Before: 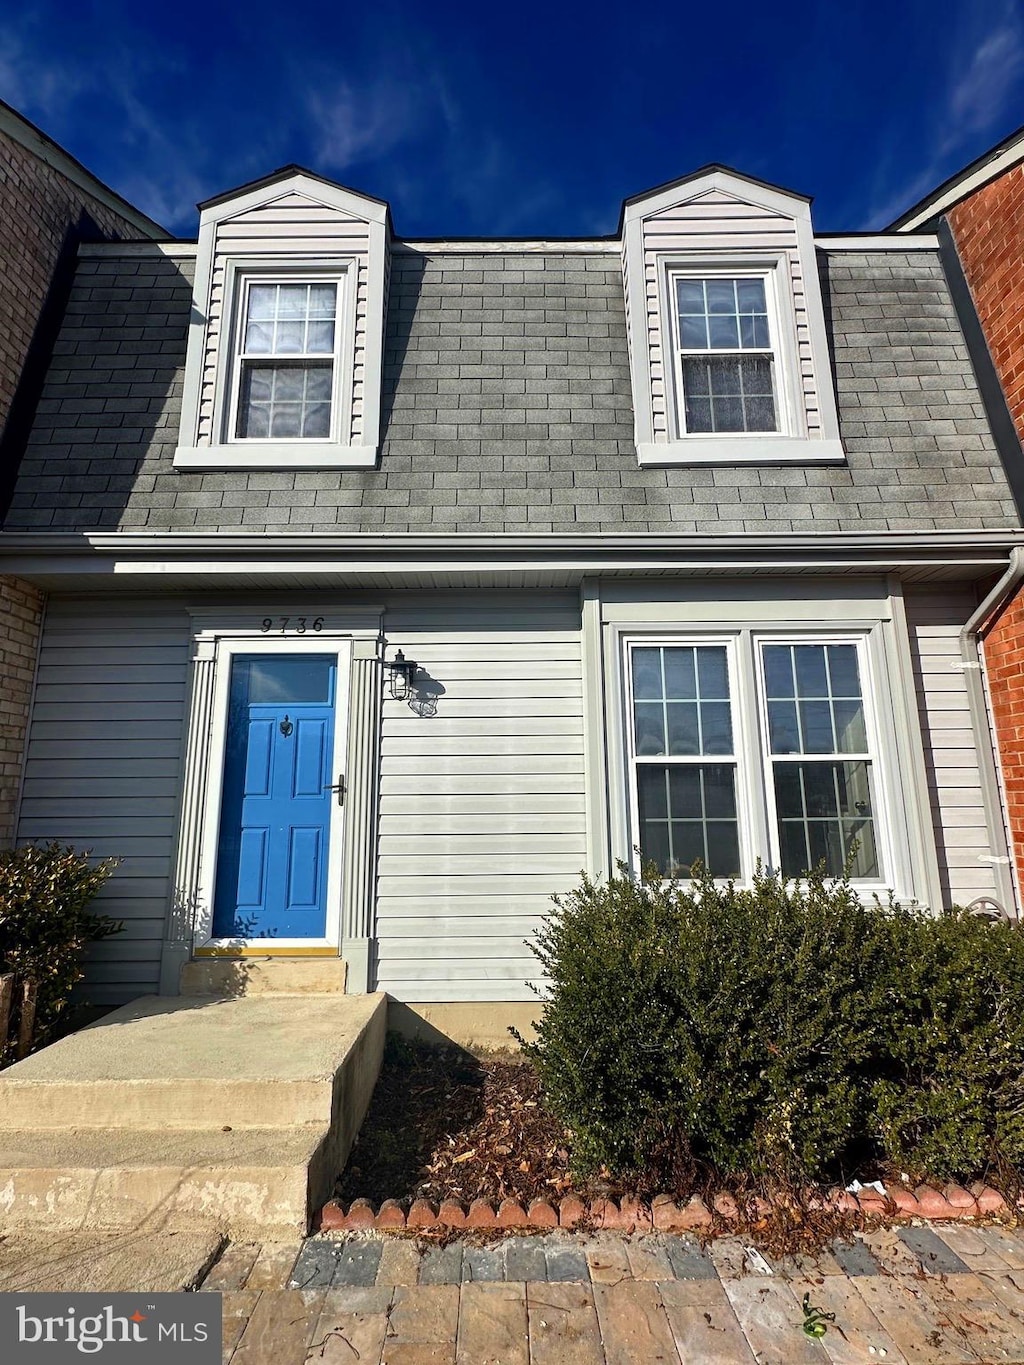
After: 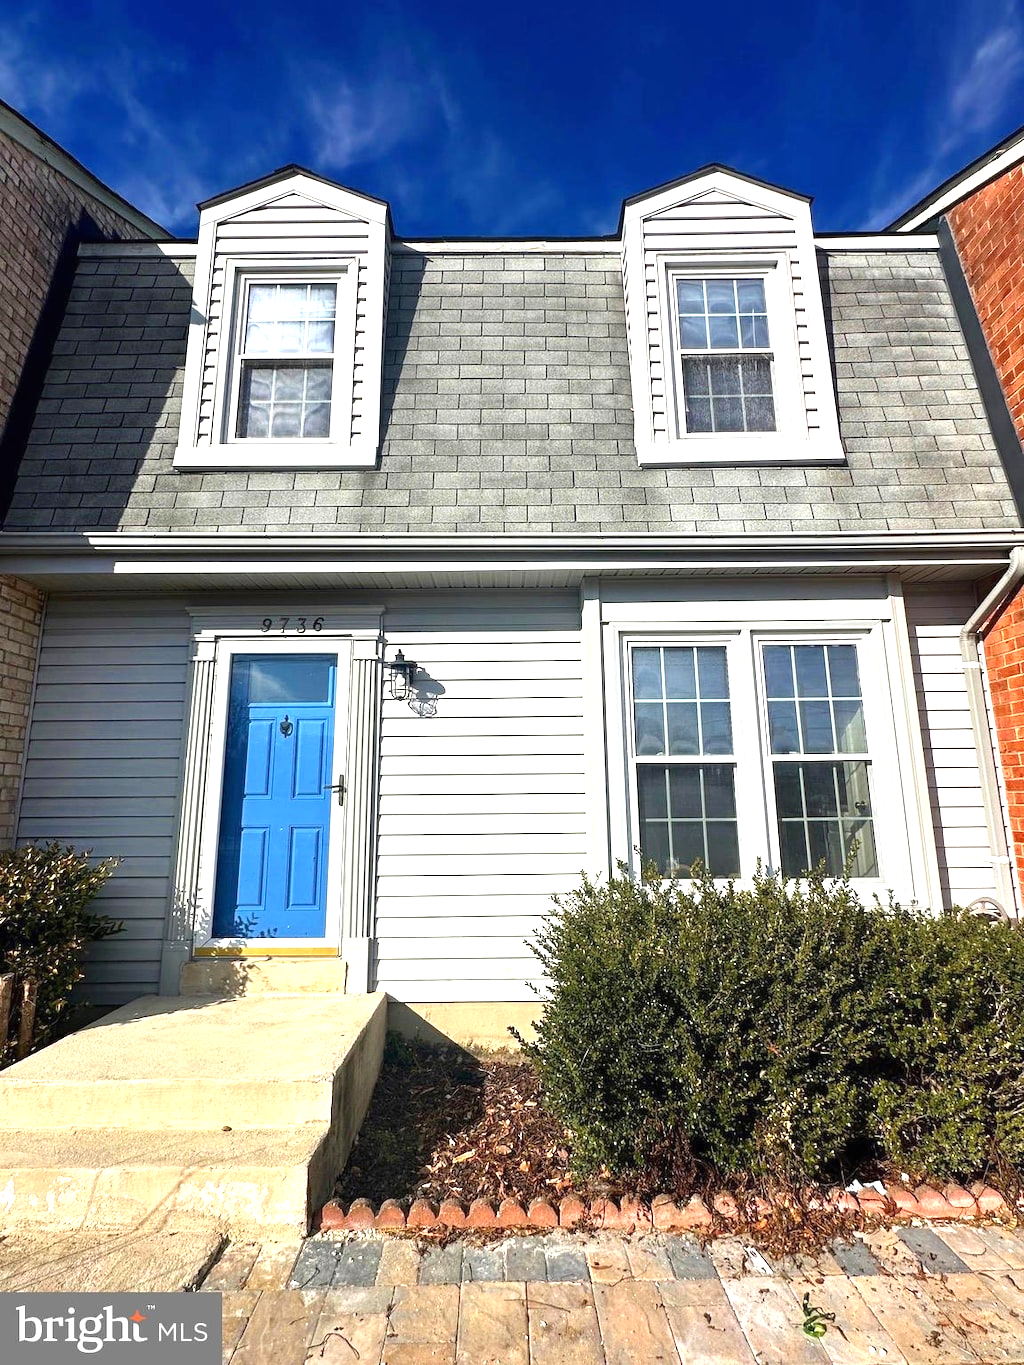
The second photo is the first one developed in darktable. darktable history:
exposure: black level correction 0, exposure 0.953 EV, compensate highlight preservation false
